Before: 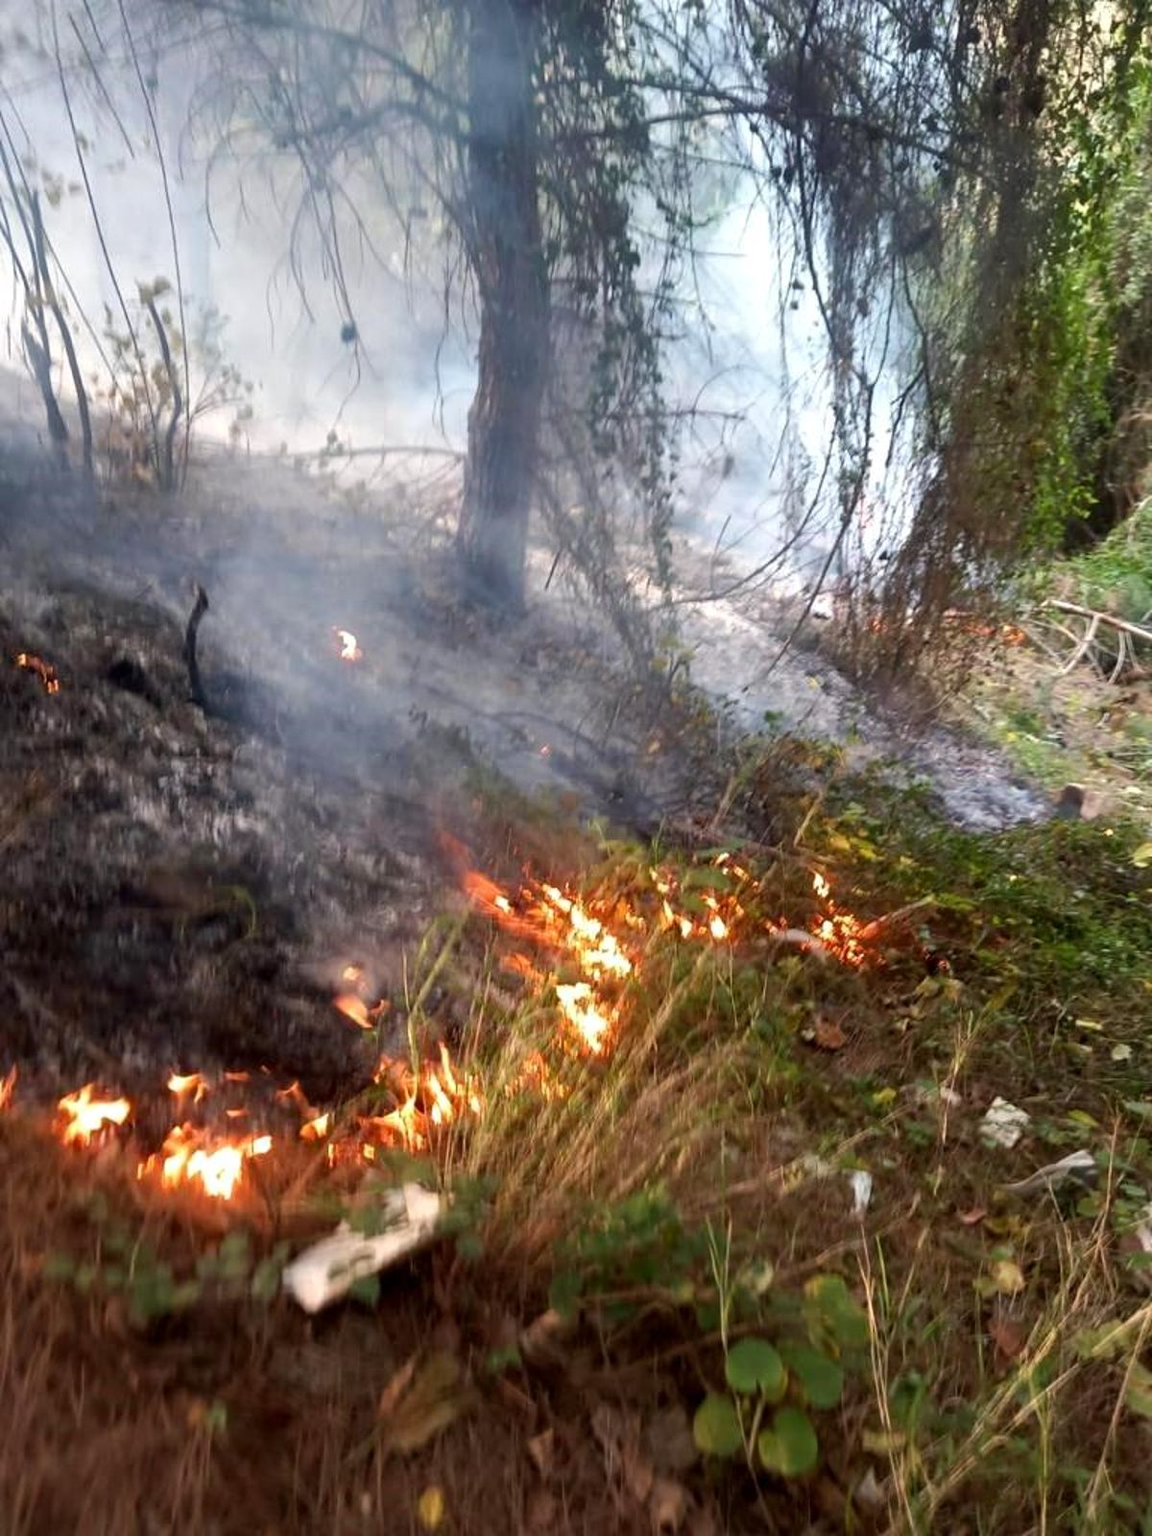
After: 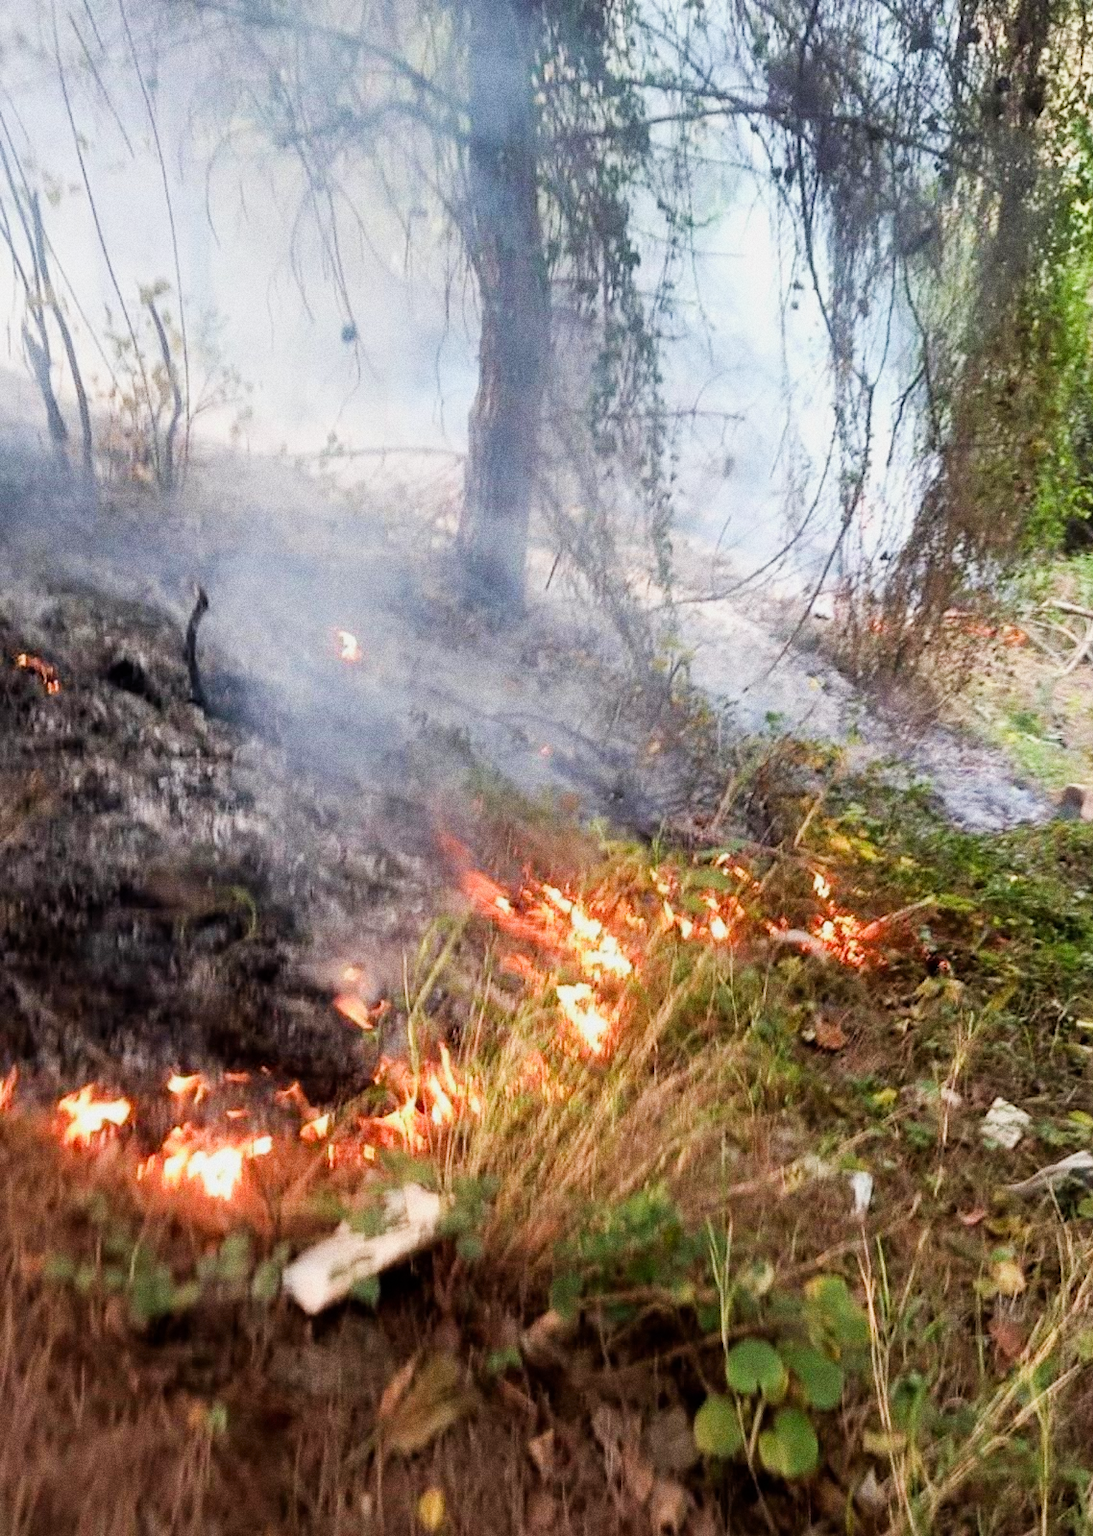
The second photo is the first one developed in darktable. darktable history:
crop and rotate: right 5.167%
grain: coarseness 11.82 ISO, strength 36.67%, mid-tones bias 74.17%
filmic rgb: black relative exposure -7.65 EV, white relative exposure 4.56 EV, hardness 3.61, contrast 1.05
exposure: black level correction 0, exposure 0.95 EV, compensate exposure bias true, compensate highlight preservation false
